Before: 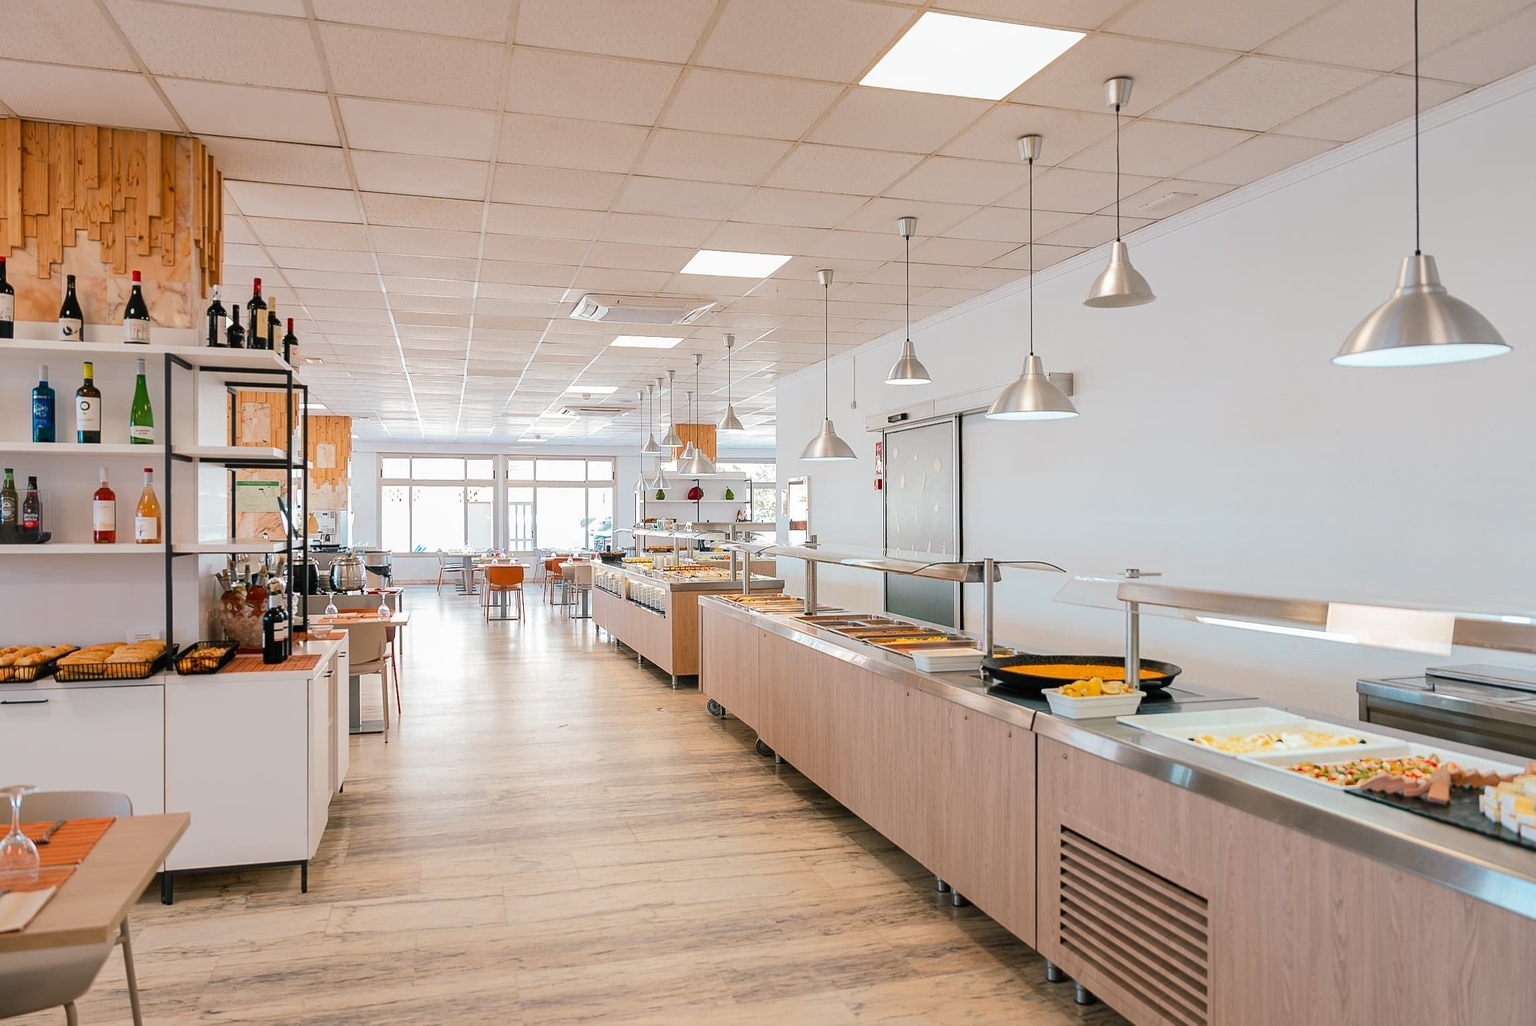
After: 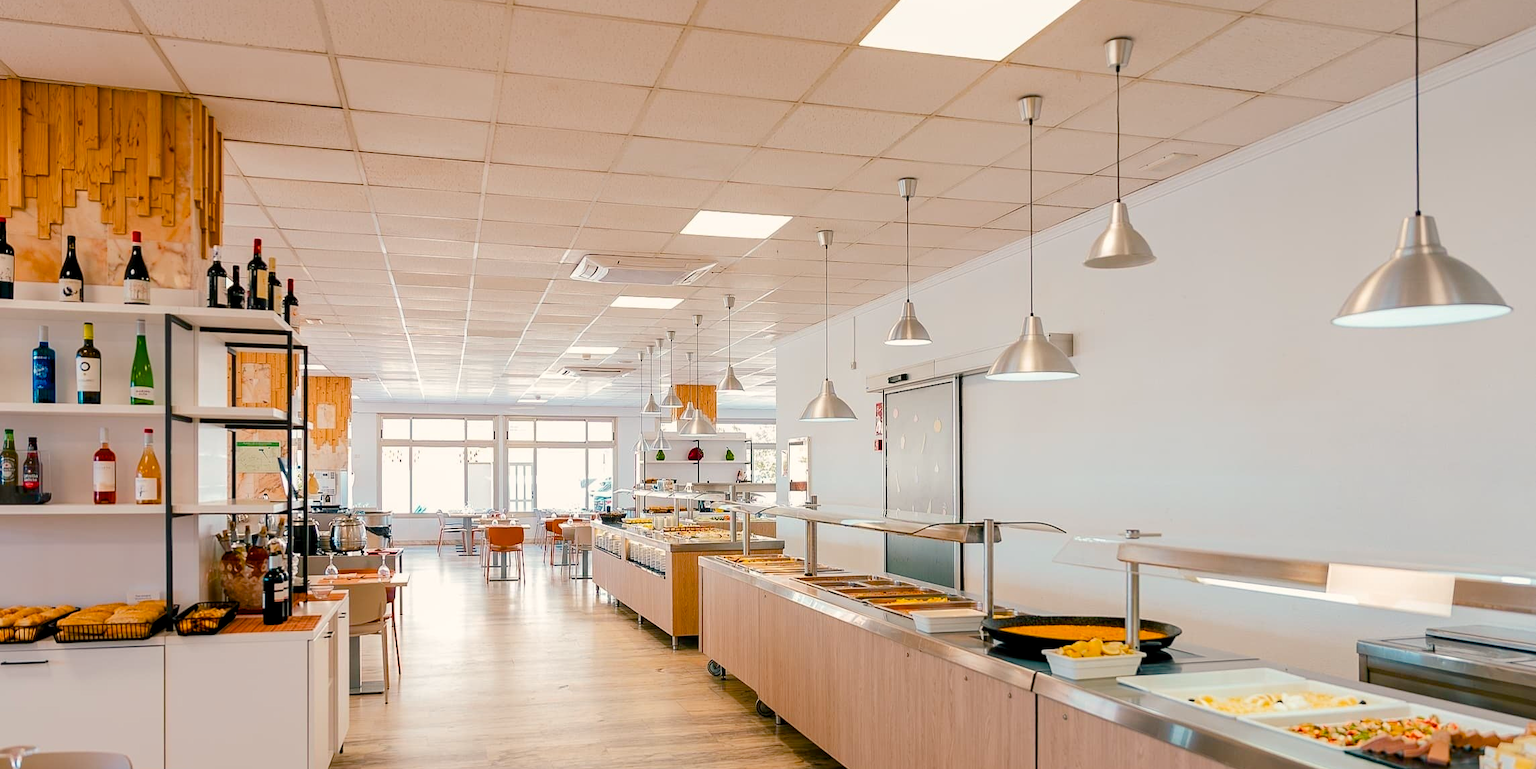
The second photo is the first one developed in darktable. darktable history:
color balance rgb: shadows lift › chroma 1%, shadows lift › hue 240.84°, highlights gain › chroma 2%, highlights gain › hue 73.2°, global offset › luminance -0.5%, perceptual saturation grading › global saturation 20%, perceptual saturation grading › highlights -25%, perceptual saturation grading › shadows 50%, global vibrance 25.26%
crop: top 3.857%, bottom 21.132%
